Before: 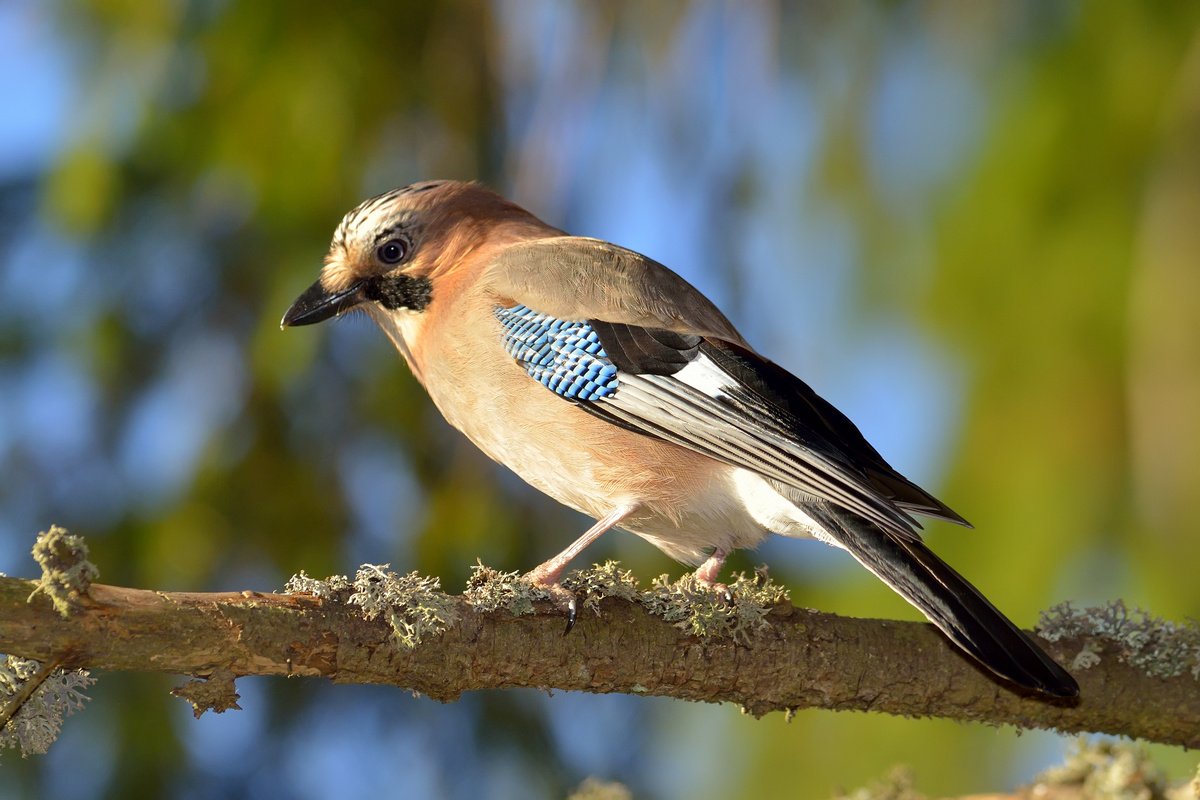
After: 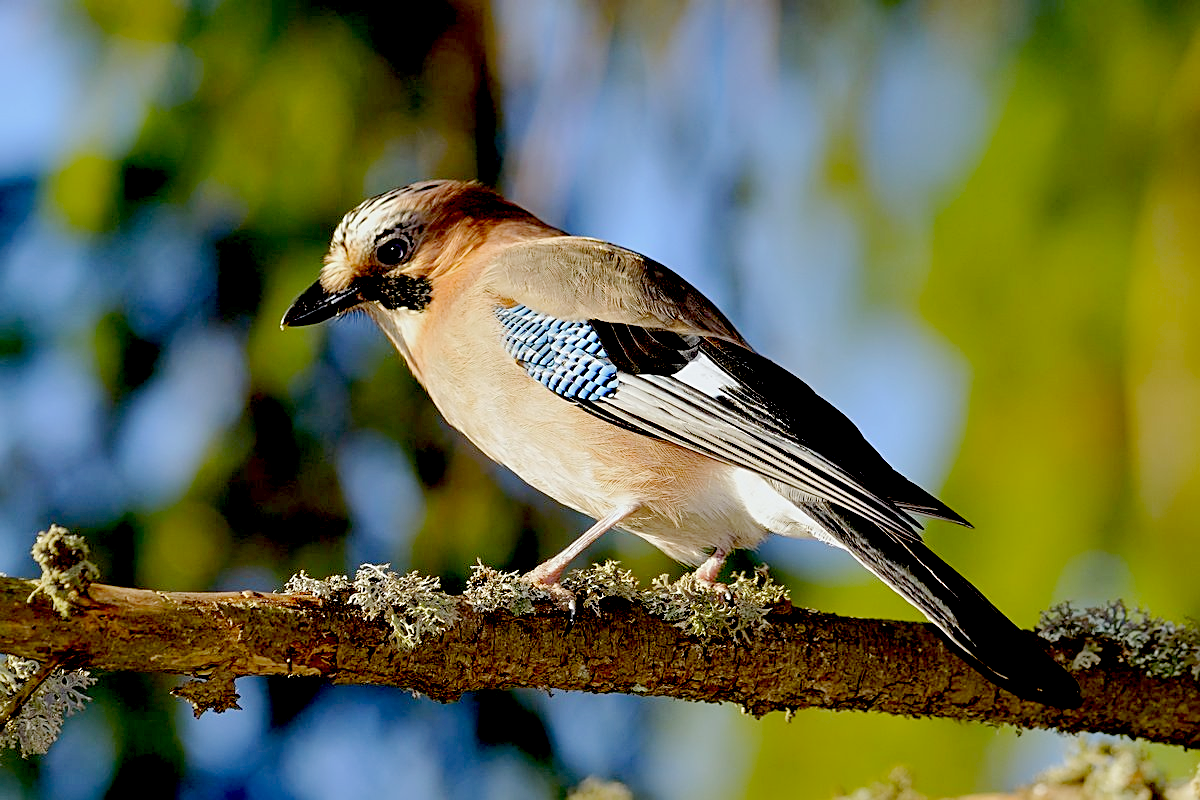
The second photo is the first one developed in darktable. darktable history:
sharpen: on, module defaults
white balance: red 0.98, blue 1.034
exposure: black level correction 0.046, exposure -0.228 EV, compensate highlight preservation false
base curve: curves: ch0 [(0, 0) (0.158, 0.273) (0.879, 0.895) (1, 1)], preserve colors none
